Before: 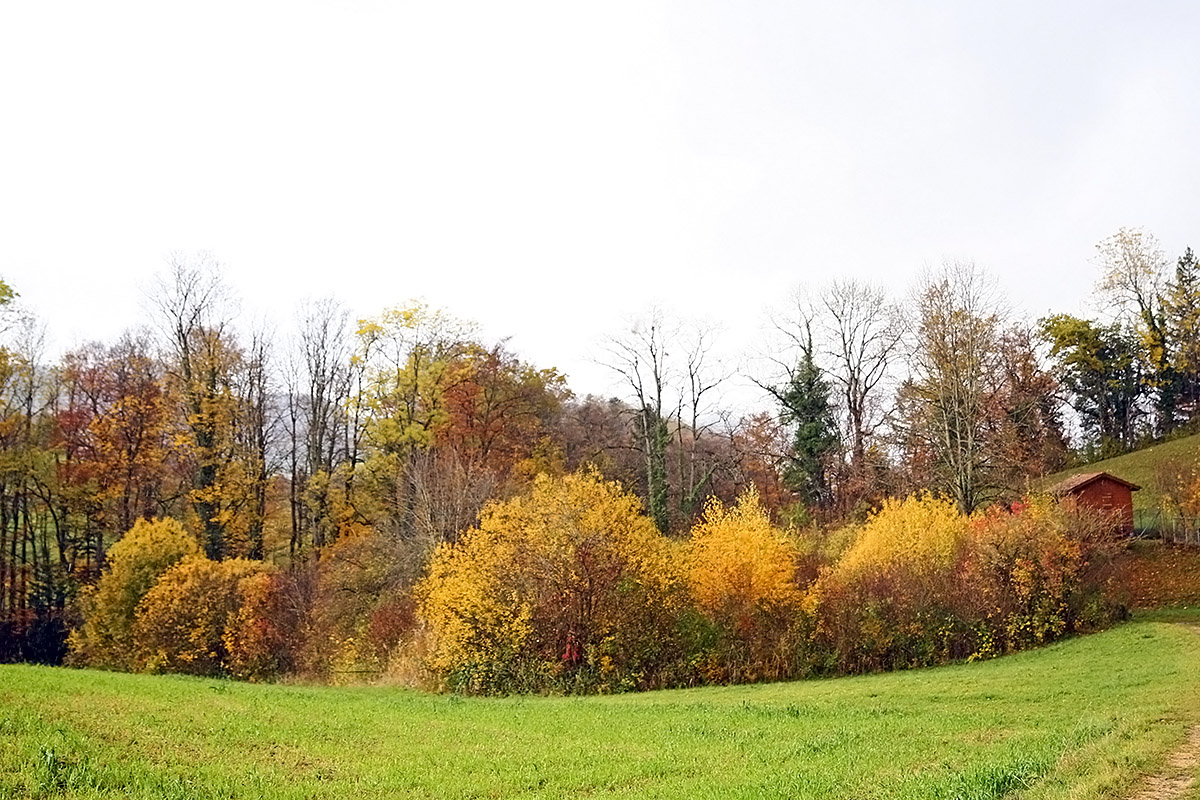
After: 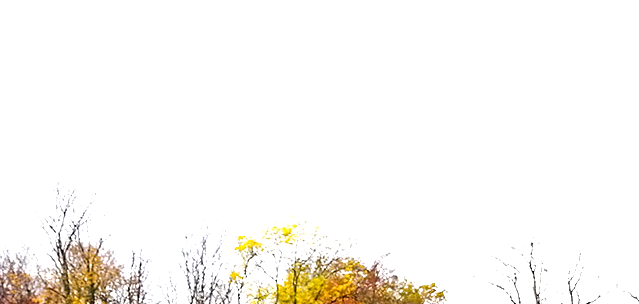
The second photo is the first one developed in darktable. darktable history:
color balance rgb: perceptual saturation grading › global saturation 30.574%, perceptual brilliance grading › global brilliance 17.422%, global vibrance 9.435%
crop: left 10.155%, top 10.551%, right 36.533%, bottom 51.434%
